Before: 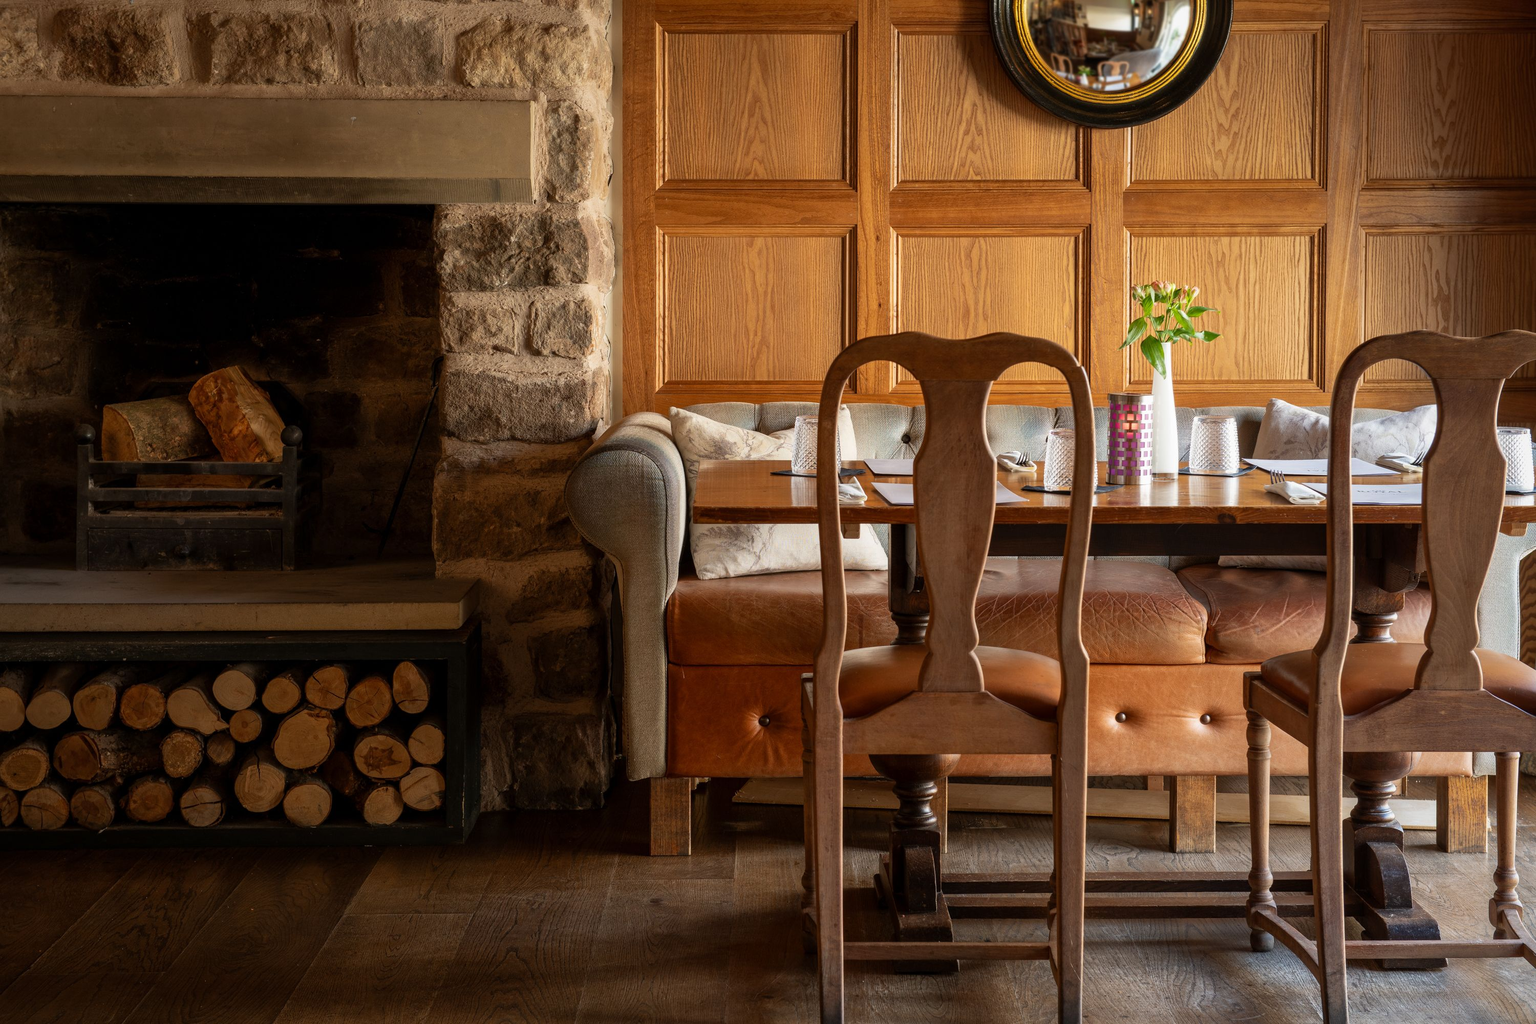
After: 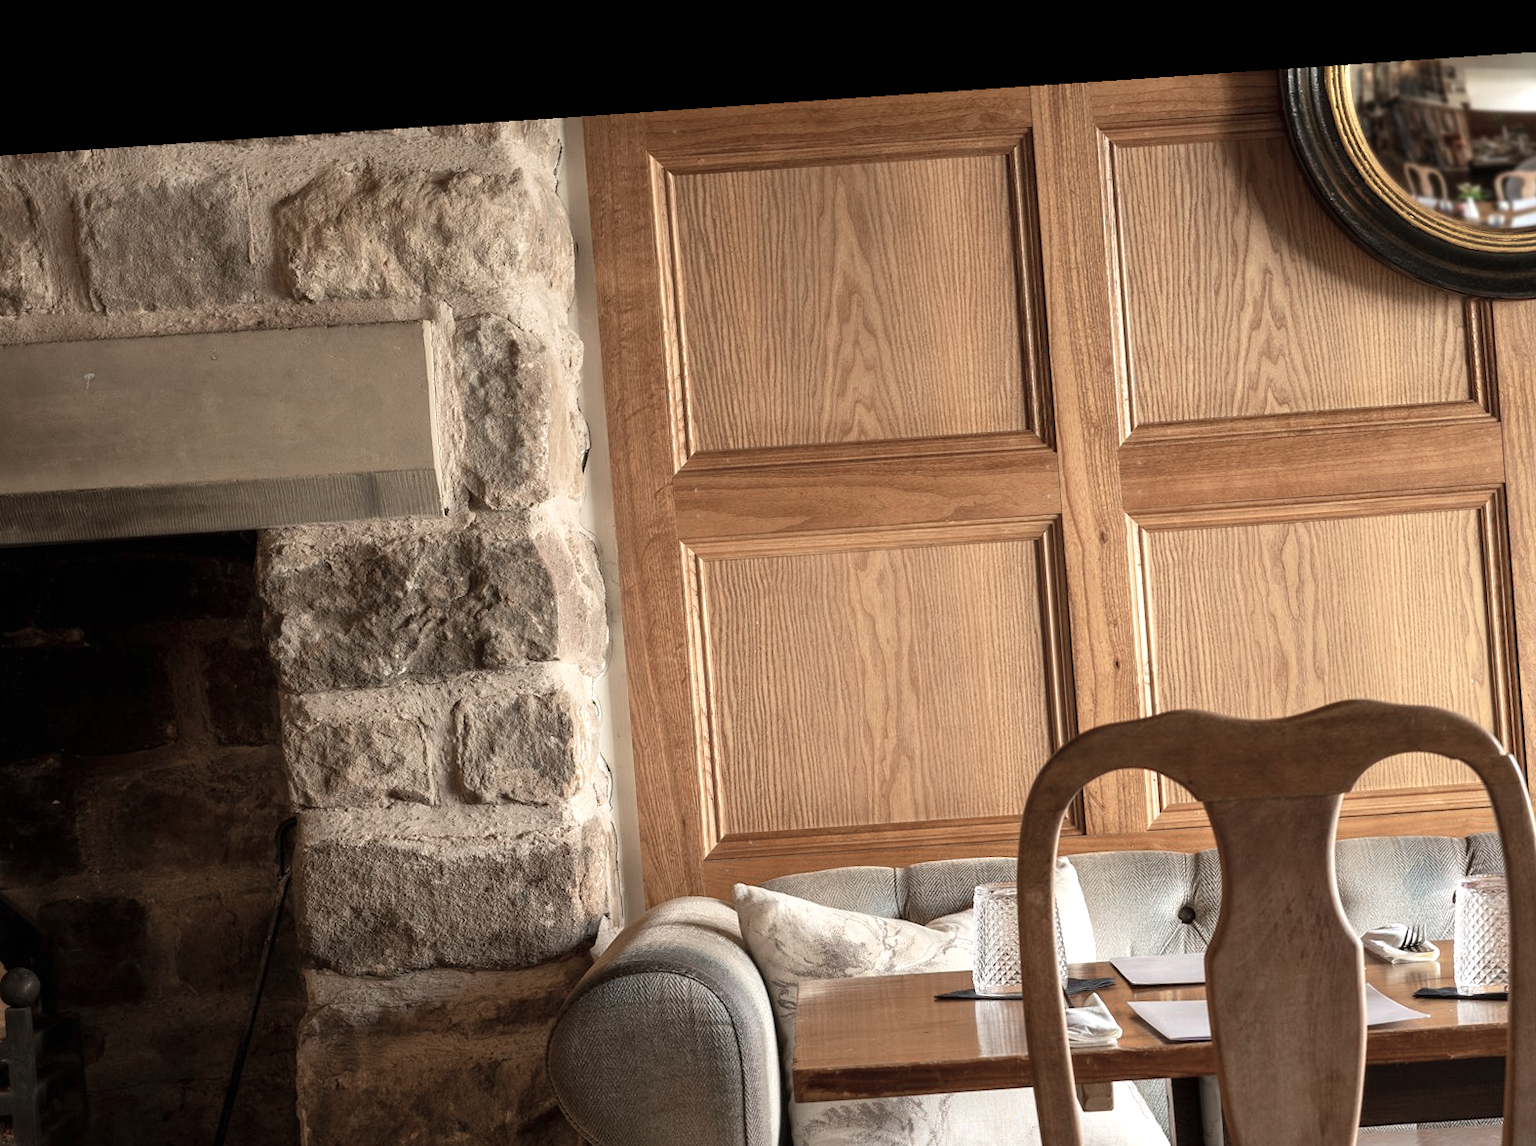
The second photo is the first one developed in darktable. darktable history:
exposure: black level correction 0, exposure 0.4 EV, compensate exposure bias true, compensate highlight preservation false
crop: left 19.556%, right 30.401%, bottom 46.458%
rotate and perspective: rotation -4.2°, shear 0.006, automatic cropping off
color zones: curves: ch0 [(0, 0.559) (0.153, 0.551) (0.229, 0.5) (0.429, 0.5) (0.571, 0.5) (0.714, 0.5) (0.857, 0.5) (1, 0.559)]; ch1 [(0, 0.417) (0.112, 0.336) (0.213, 0.26) (0.429, 0.34) (0.571, 0.35) (0.683, 0.331) (0.857, 0.344) (1, 0.417)]
